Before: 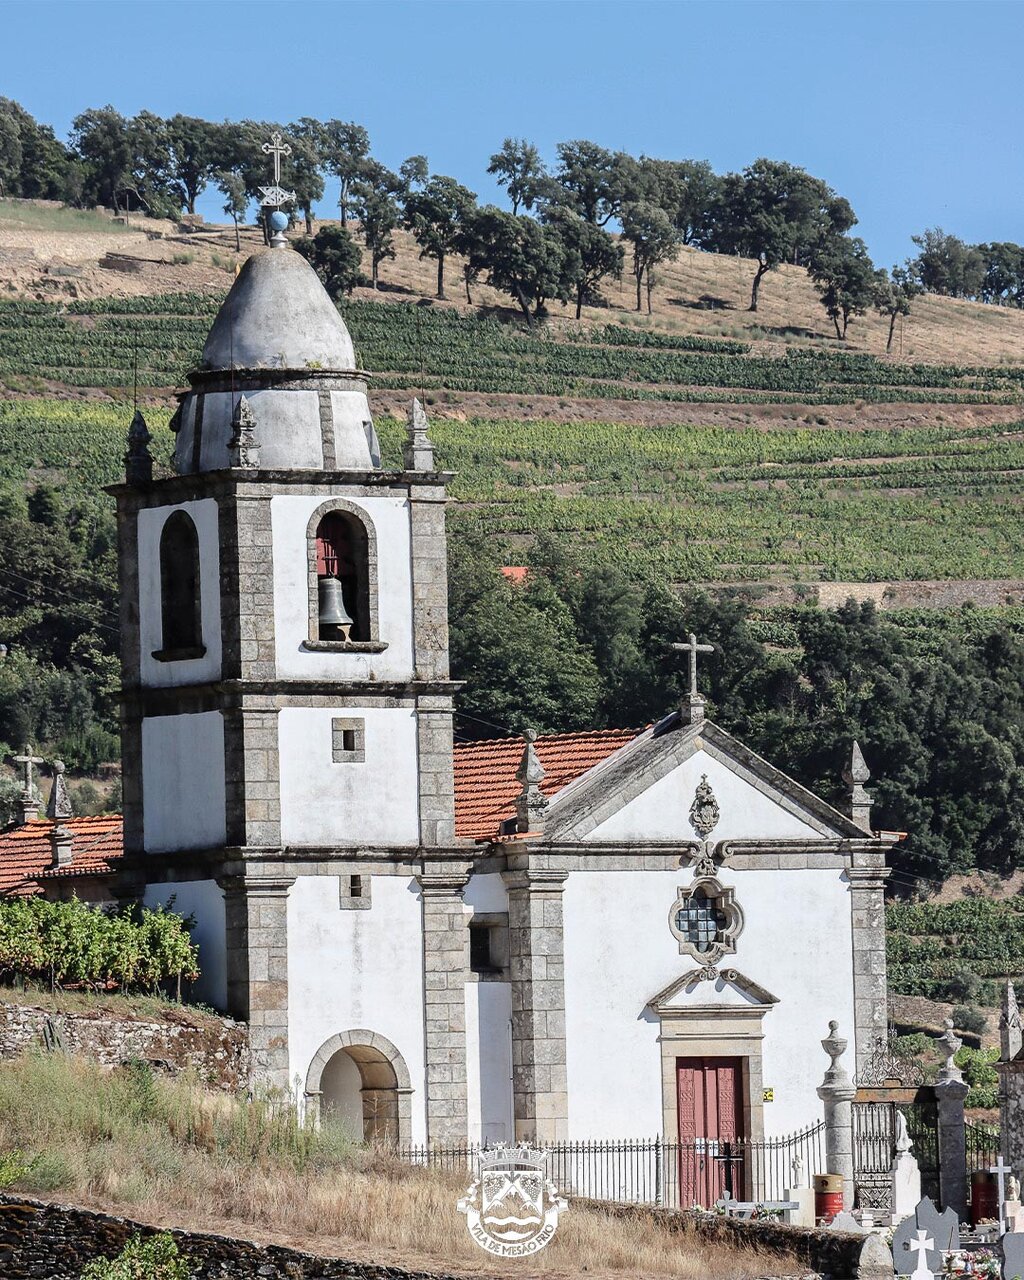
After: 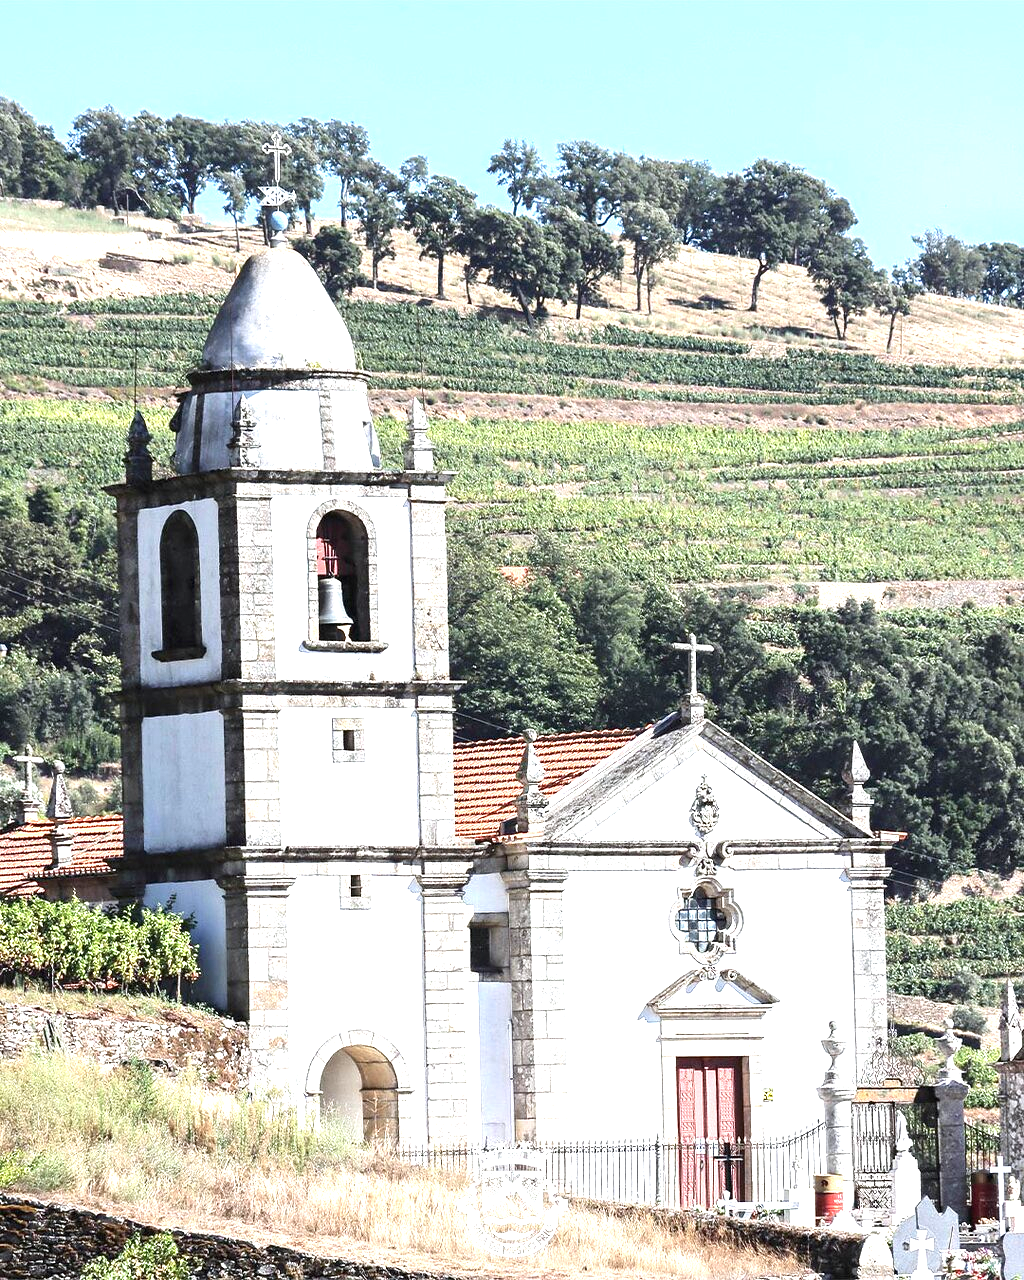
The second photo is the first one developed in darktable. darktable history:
exposure: black level correction 0, exposure 1.5 EV, compensate exposure bias true, compensate highlight preservation false
white balance: red 0.988, blue 1.017
